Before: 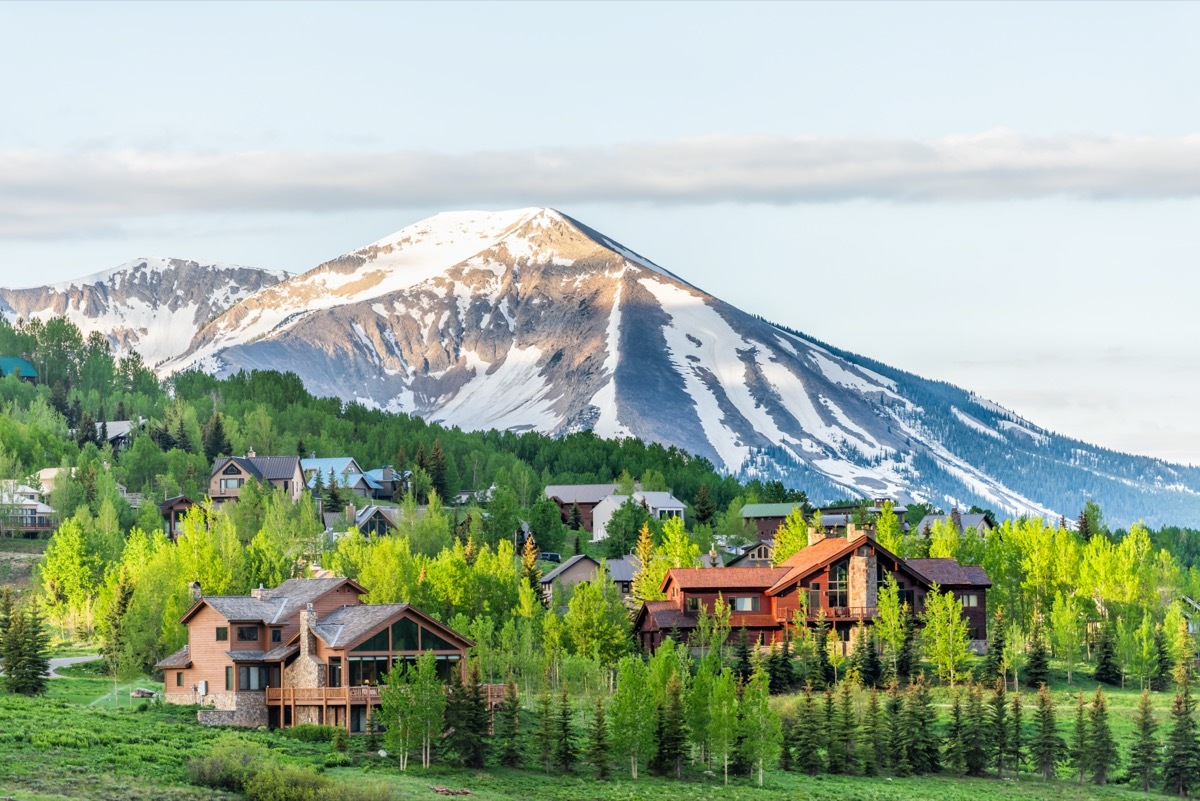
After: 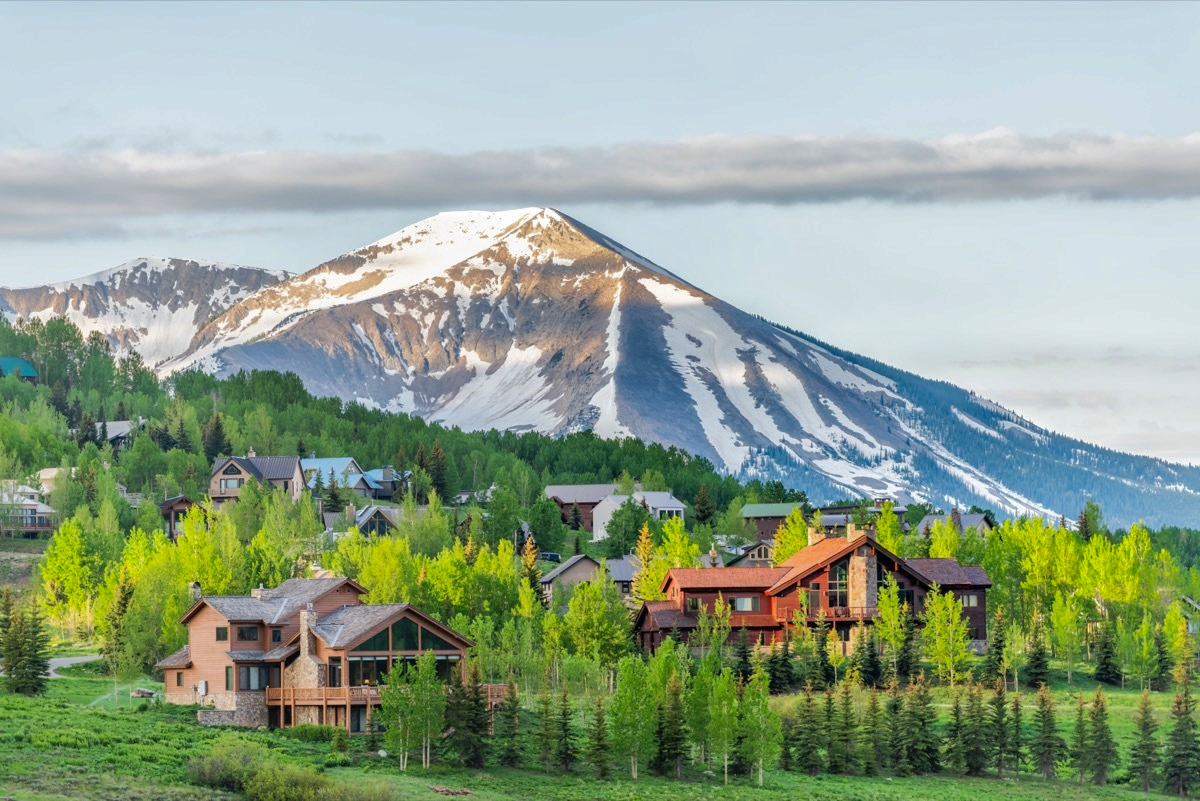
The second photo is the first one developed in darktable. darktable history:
tone equalizer: -7 EV 0.096 EV, mask exposure compensation -0.514 EV
shadows and highlights: highlights -59.68
